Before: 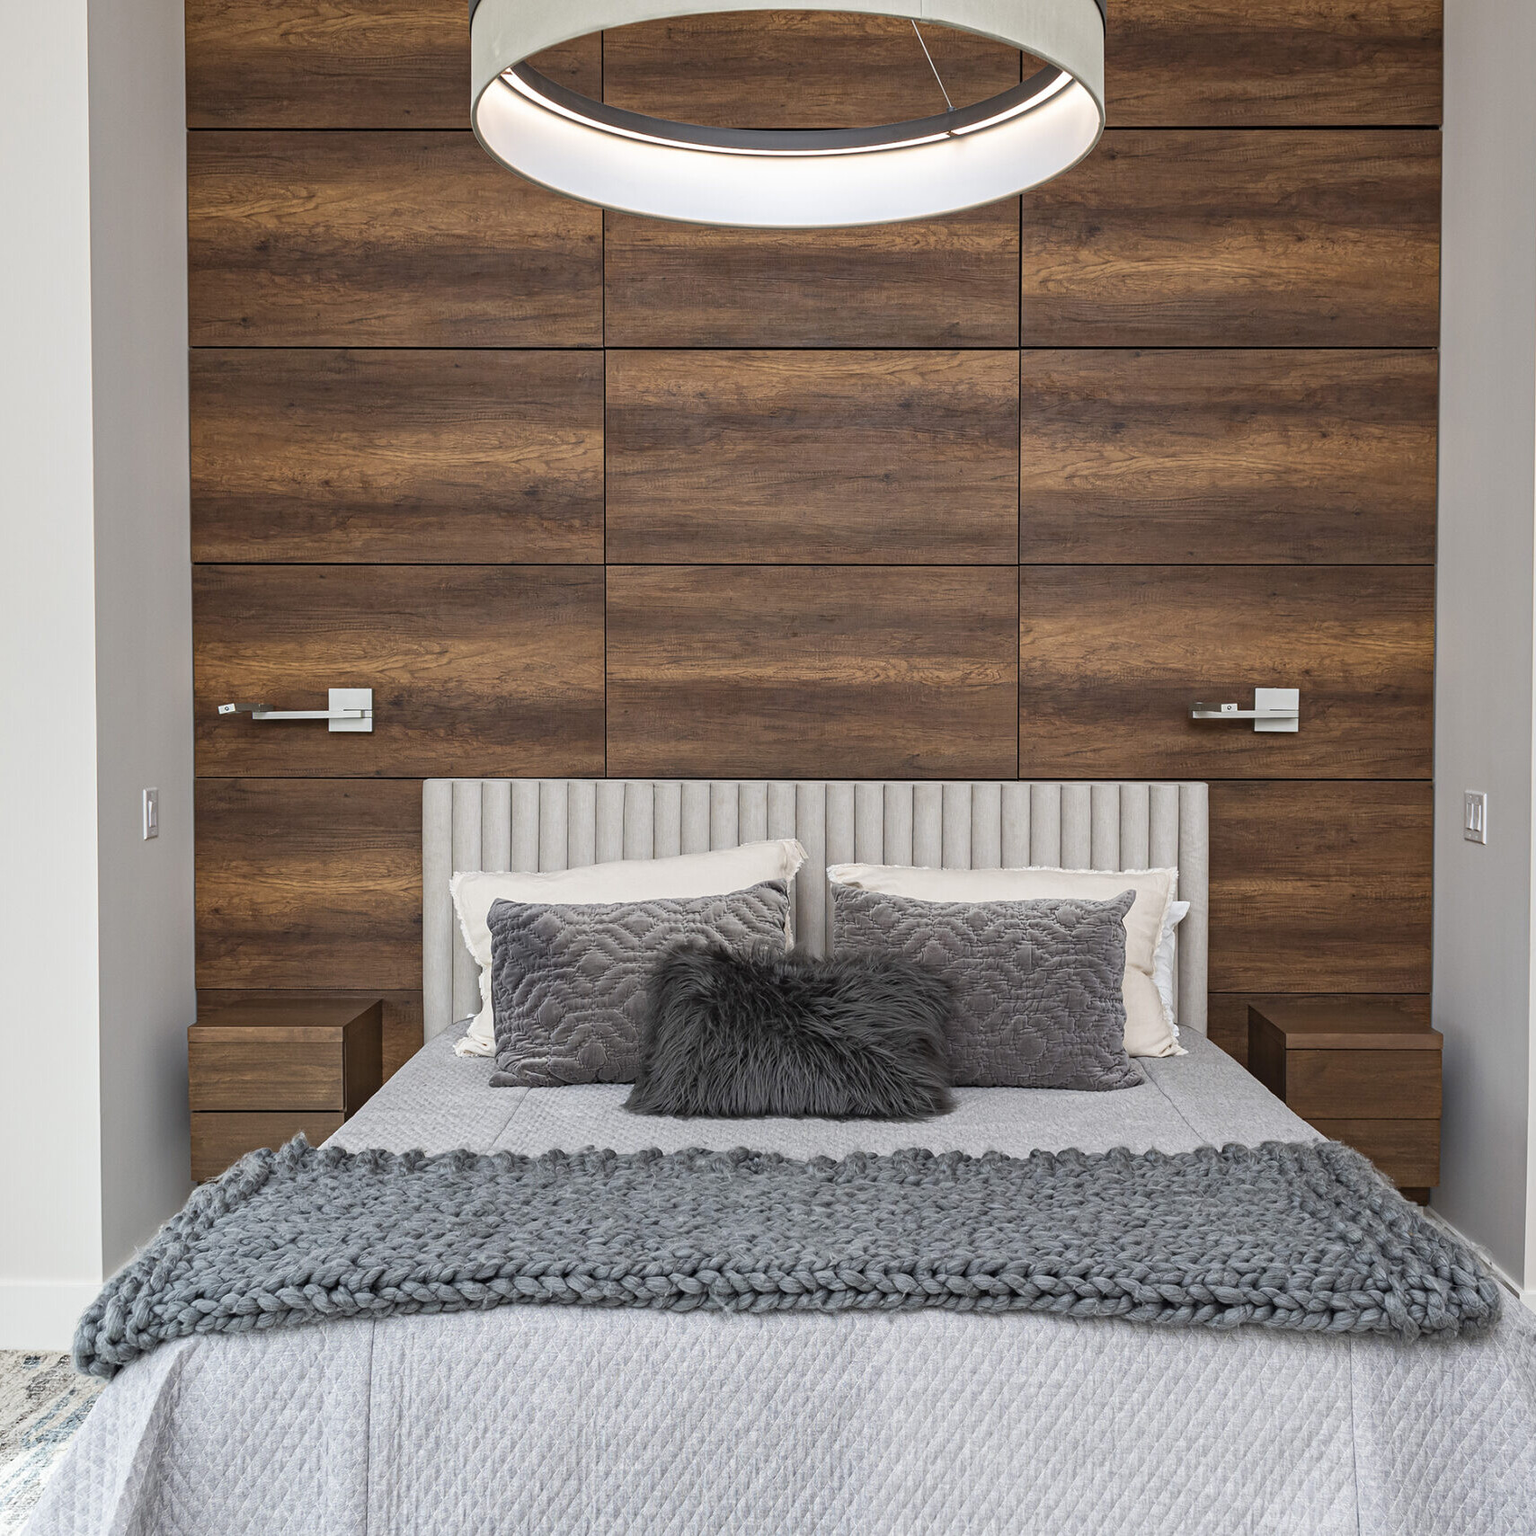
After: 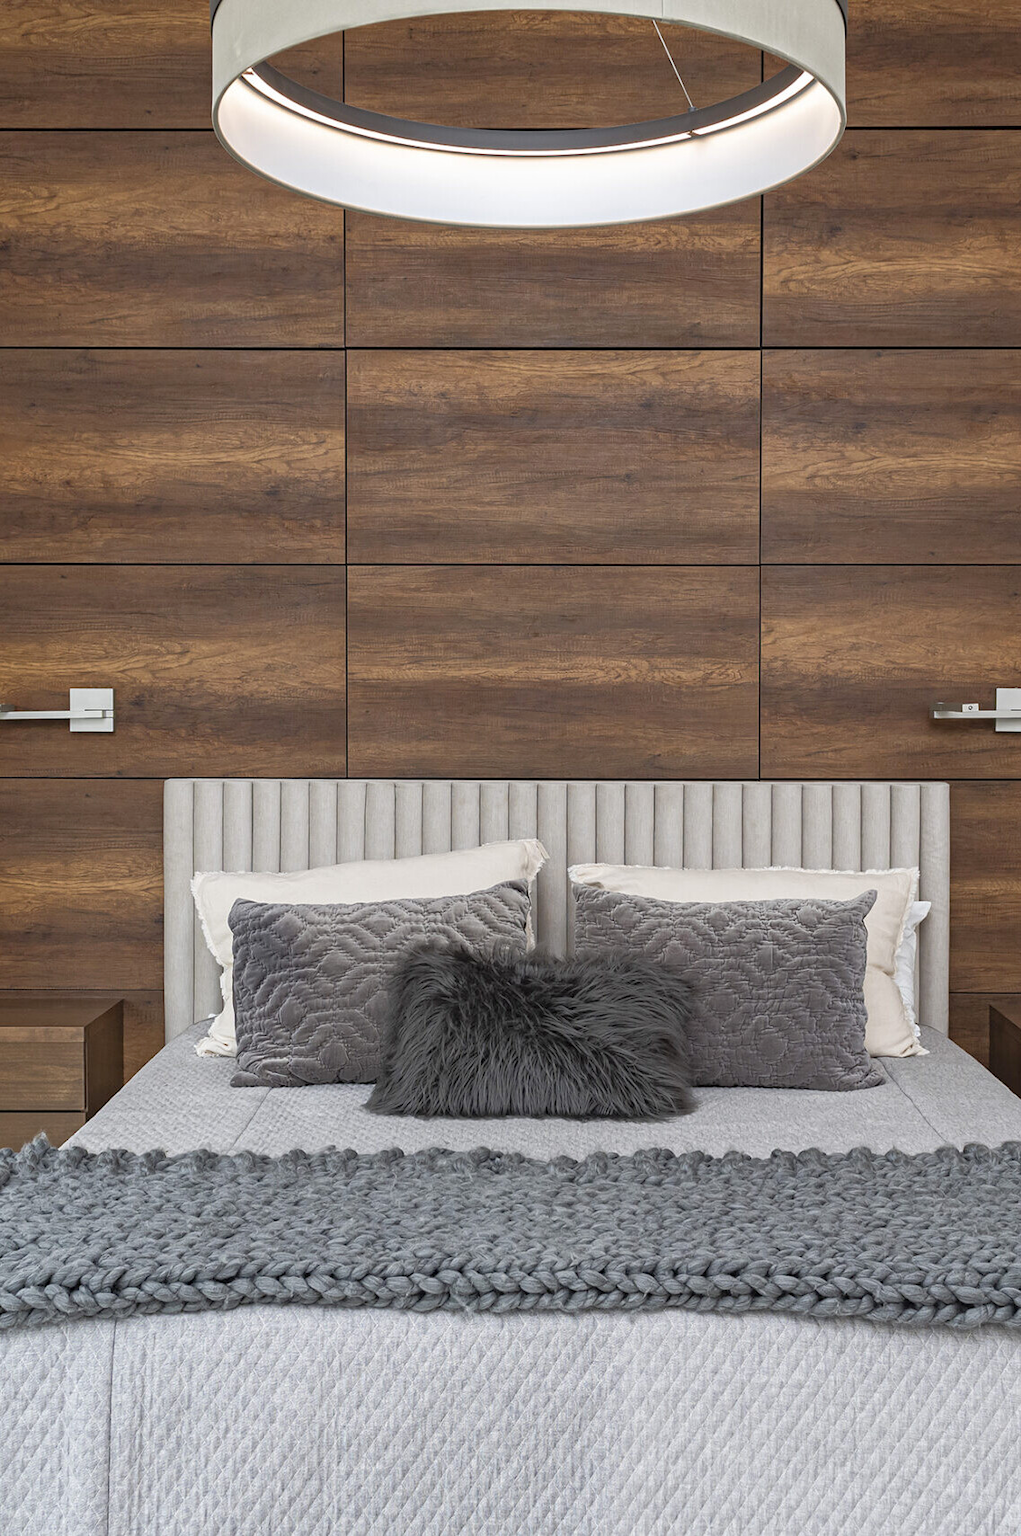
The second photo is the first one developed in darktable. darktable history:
crop: left 16.899%, right 16.556%
rgb curve: curves: ch0 [(0, 0) (0.053, 0.068) (0.122, 0.128) (1, 1)]
